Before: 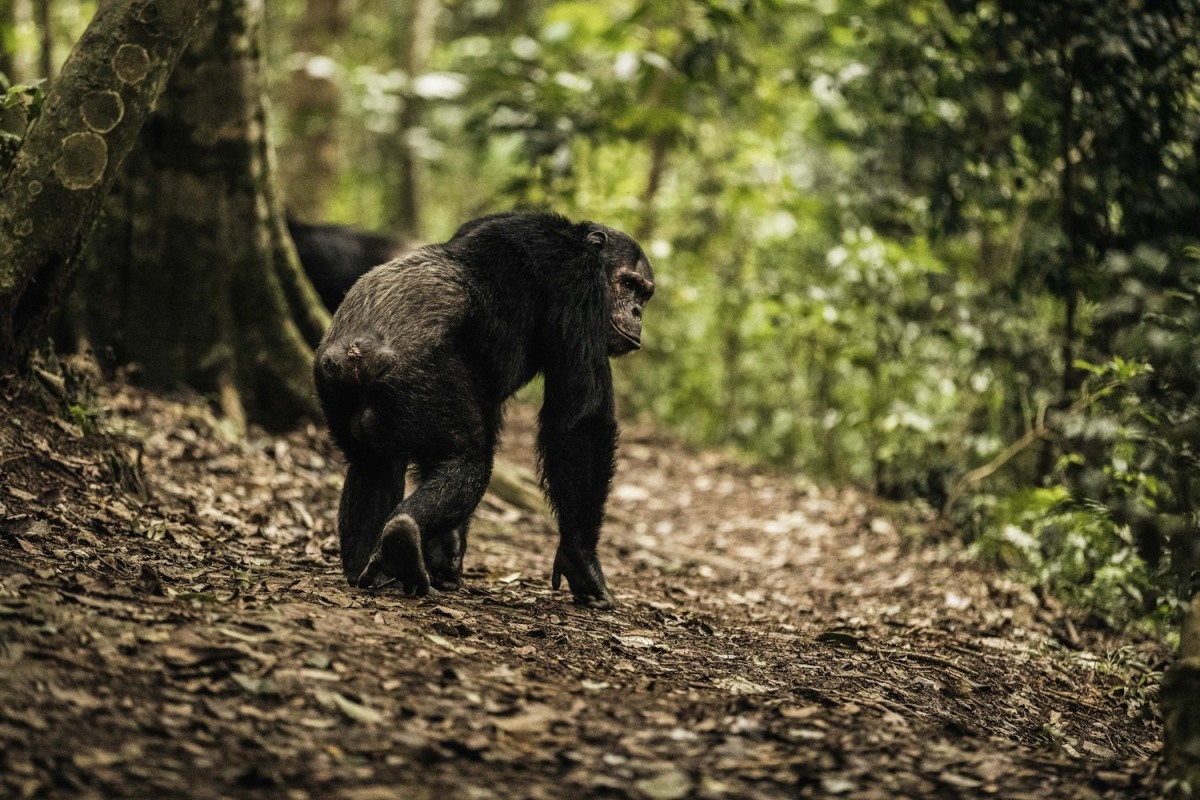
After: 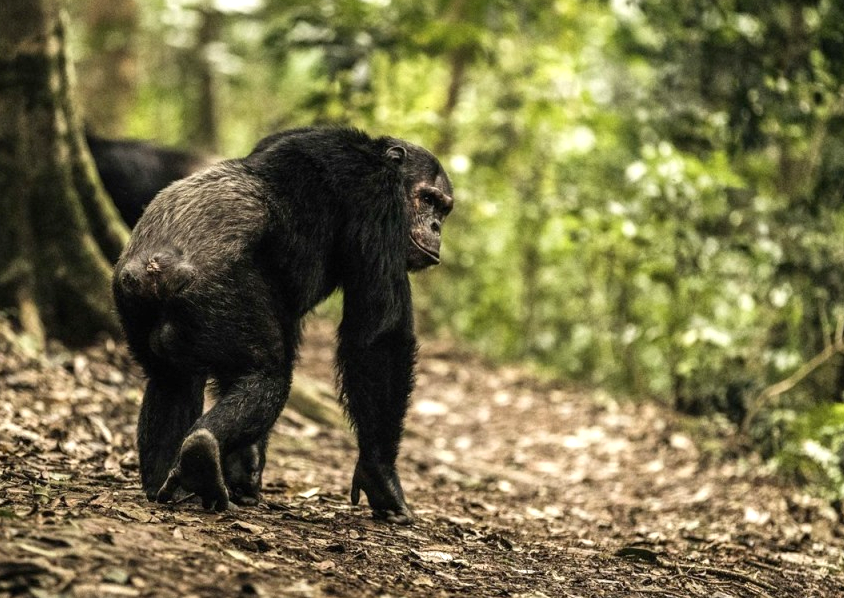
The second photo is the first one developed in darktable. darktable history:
crop and rotate: left 16.799%, top 10.74%, right 12.848%, bottom 14.431%
exposure: black level correction 0.001, exposure 0.499 EV, compensate highlight preservation false
